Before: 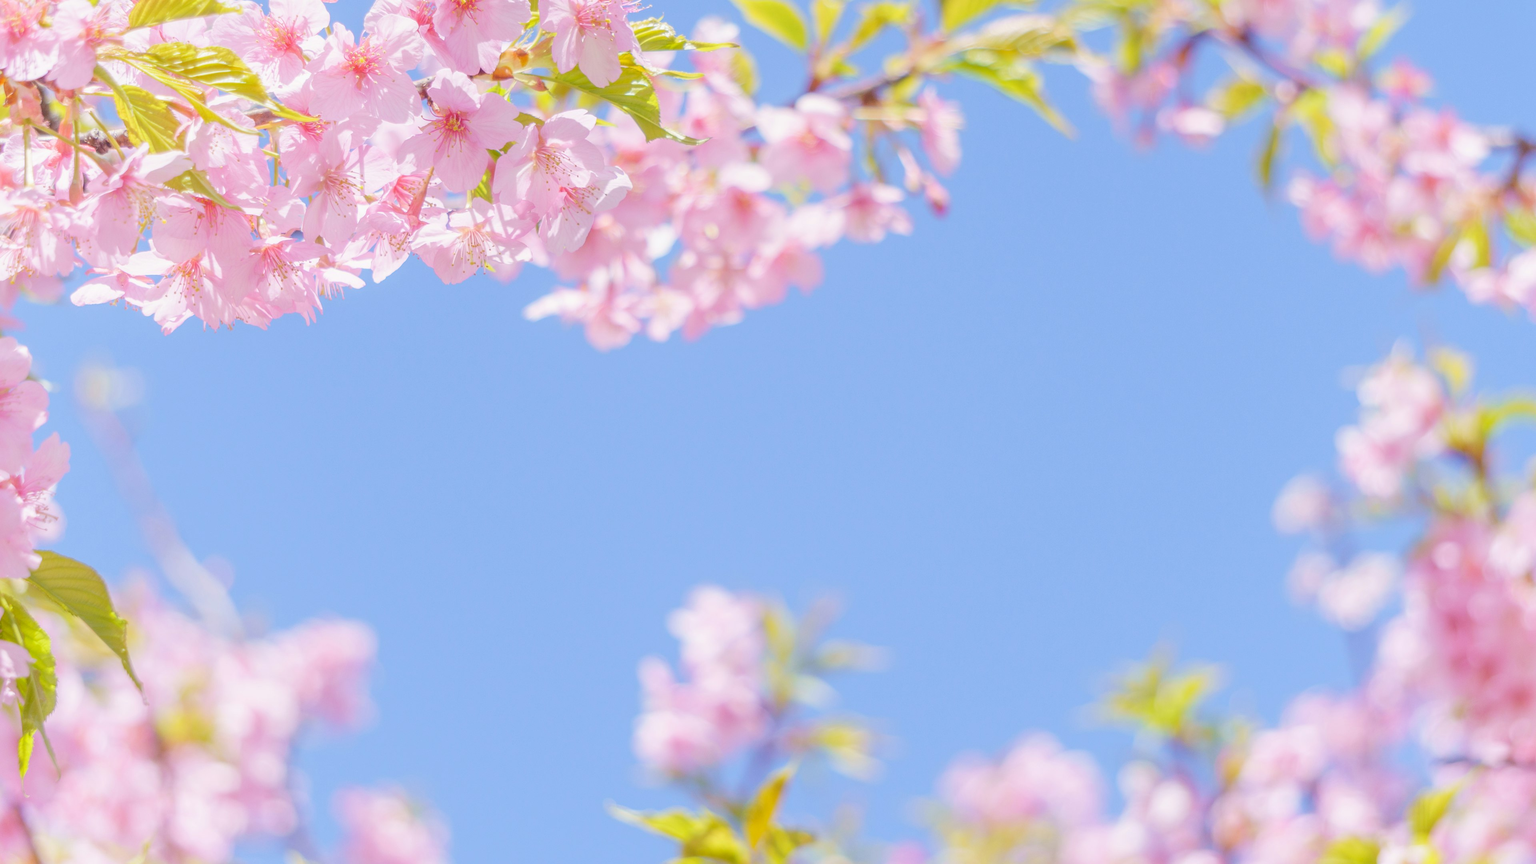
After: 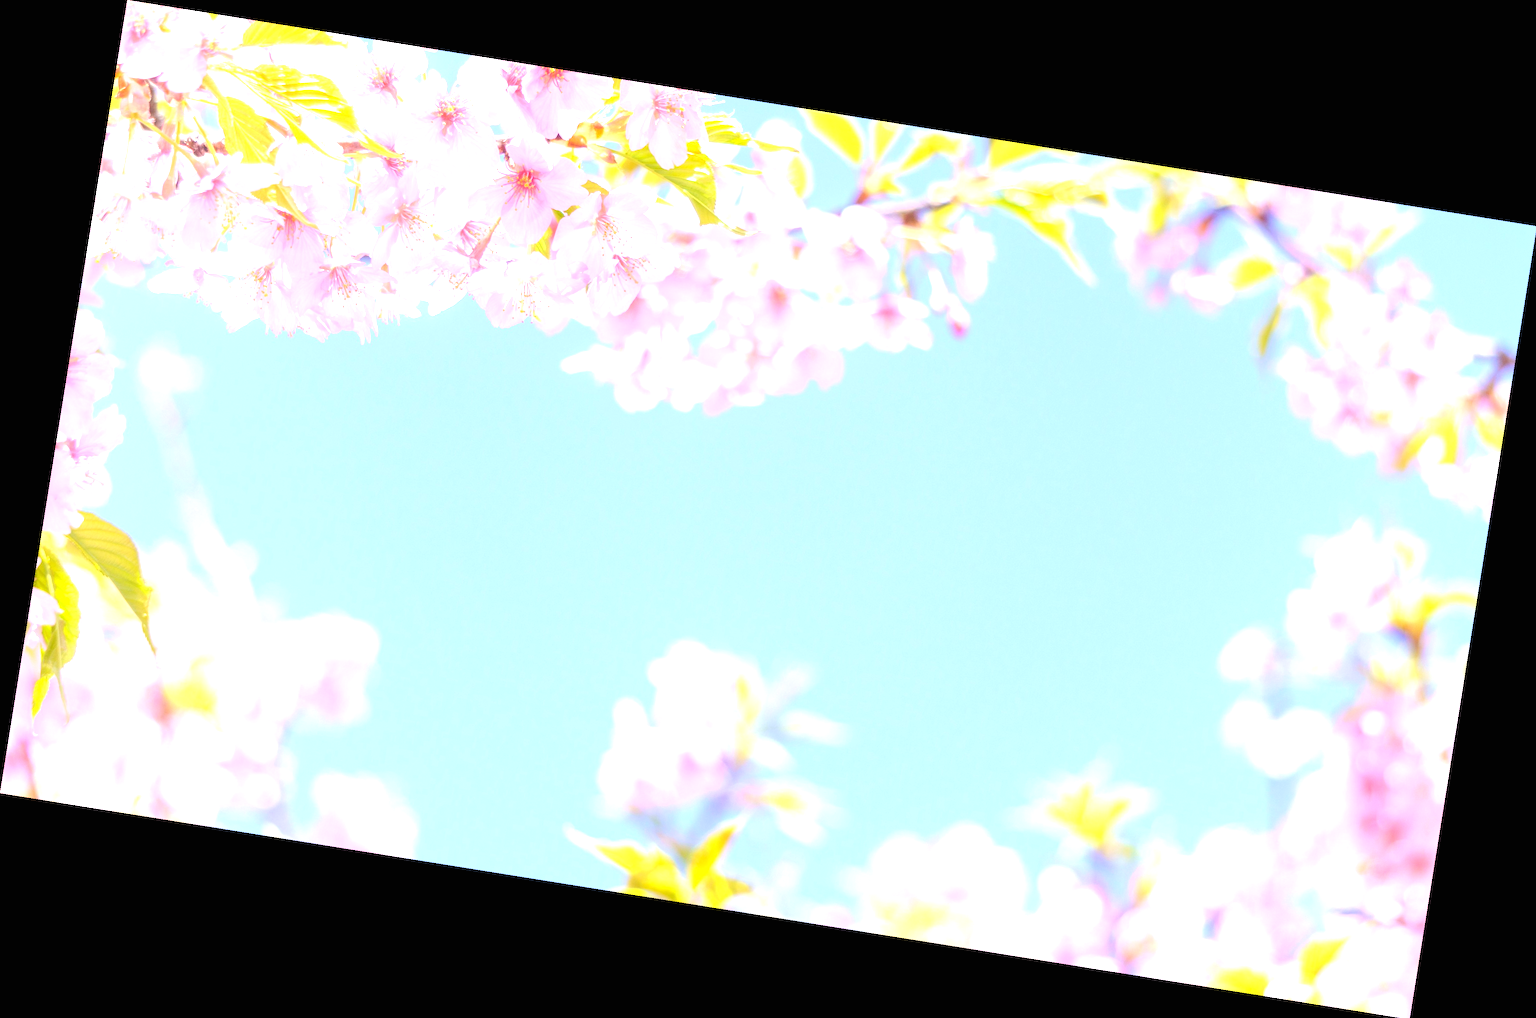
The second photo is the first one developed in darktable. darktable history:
exposure: black level correction 0, exposure 1.1 EV, compensate exposure bias true, compensate highlight preservation false
rotate and perspective: rotation 9.12°, automatic cropping off
